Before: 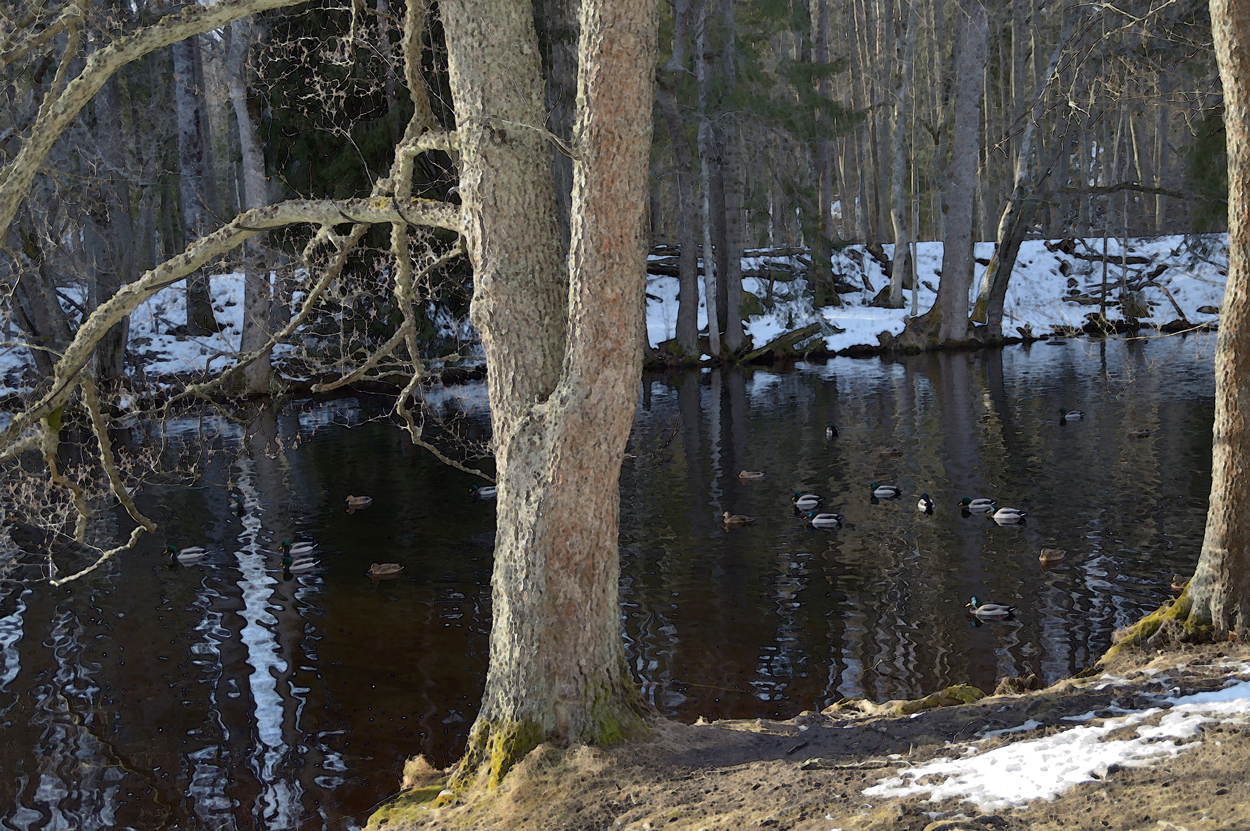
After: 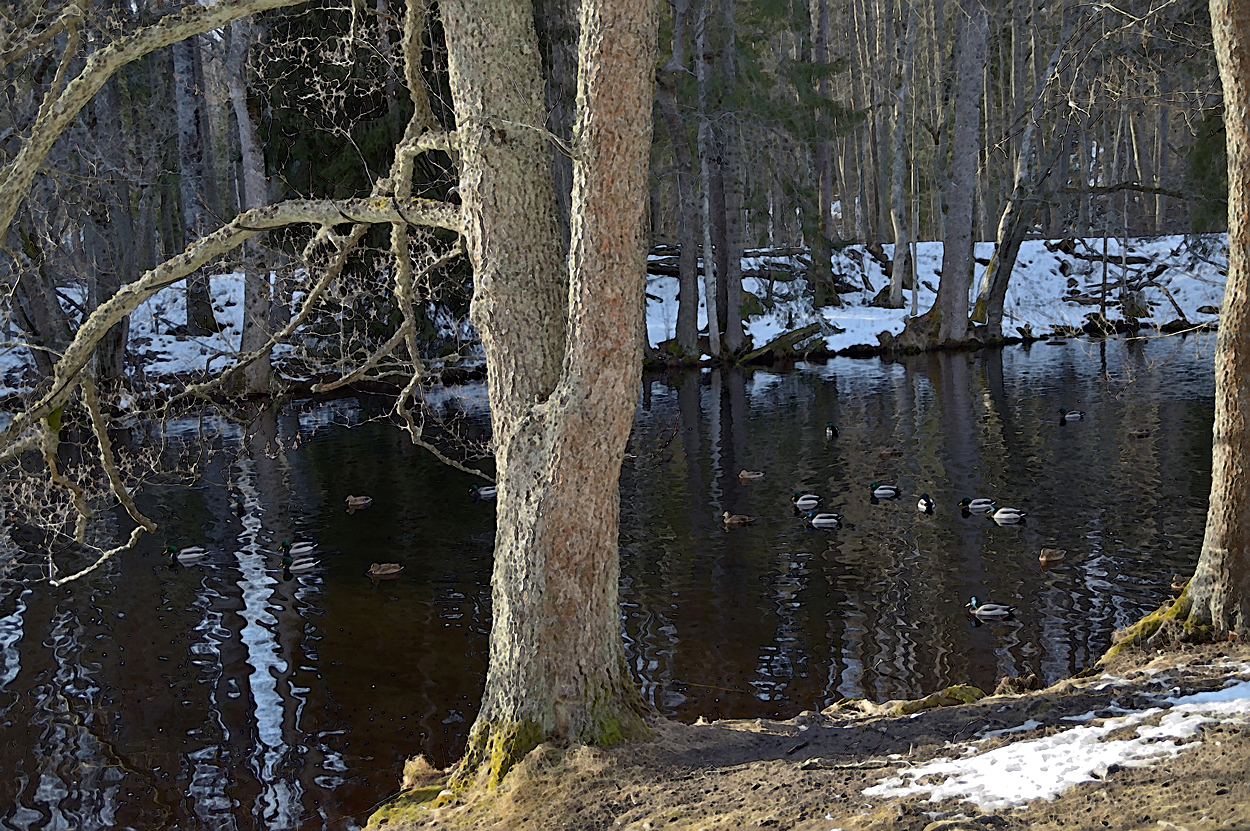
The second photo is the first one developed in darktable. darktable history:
haze removal: adaptive false
exposure: compensate highlight preservation false
sharpen: on, module defaults
vignetting: fall-off start 100.26%, brightness -0.581, saturation -0.115, dithering 16-bit output
